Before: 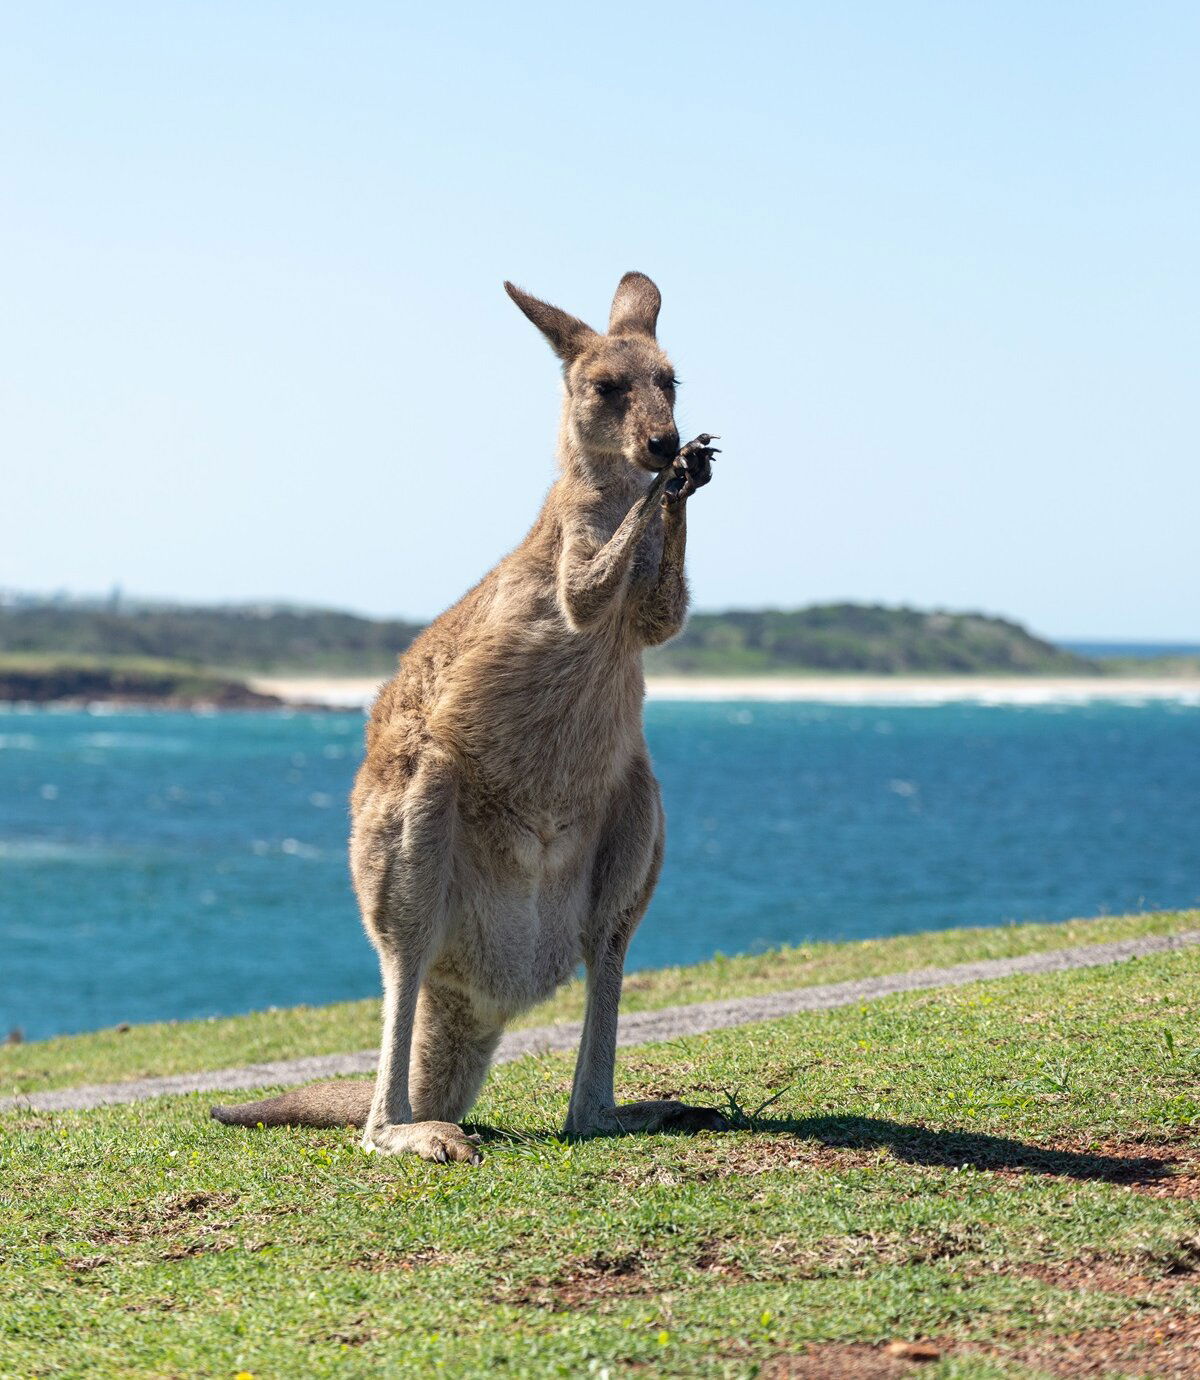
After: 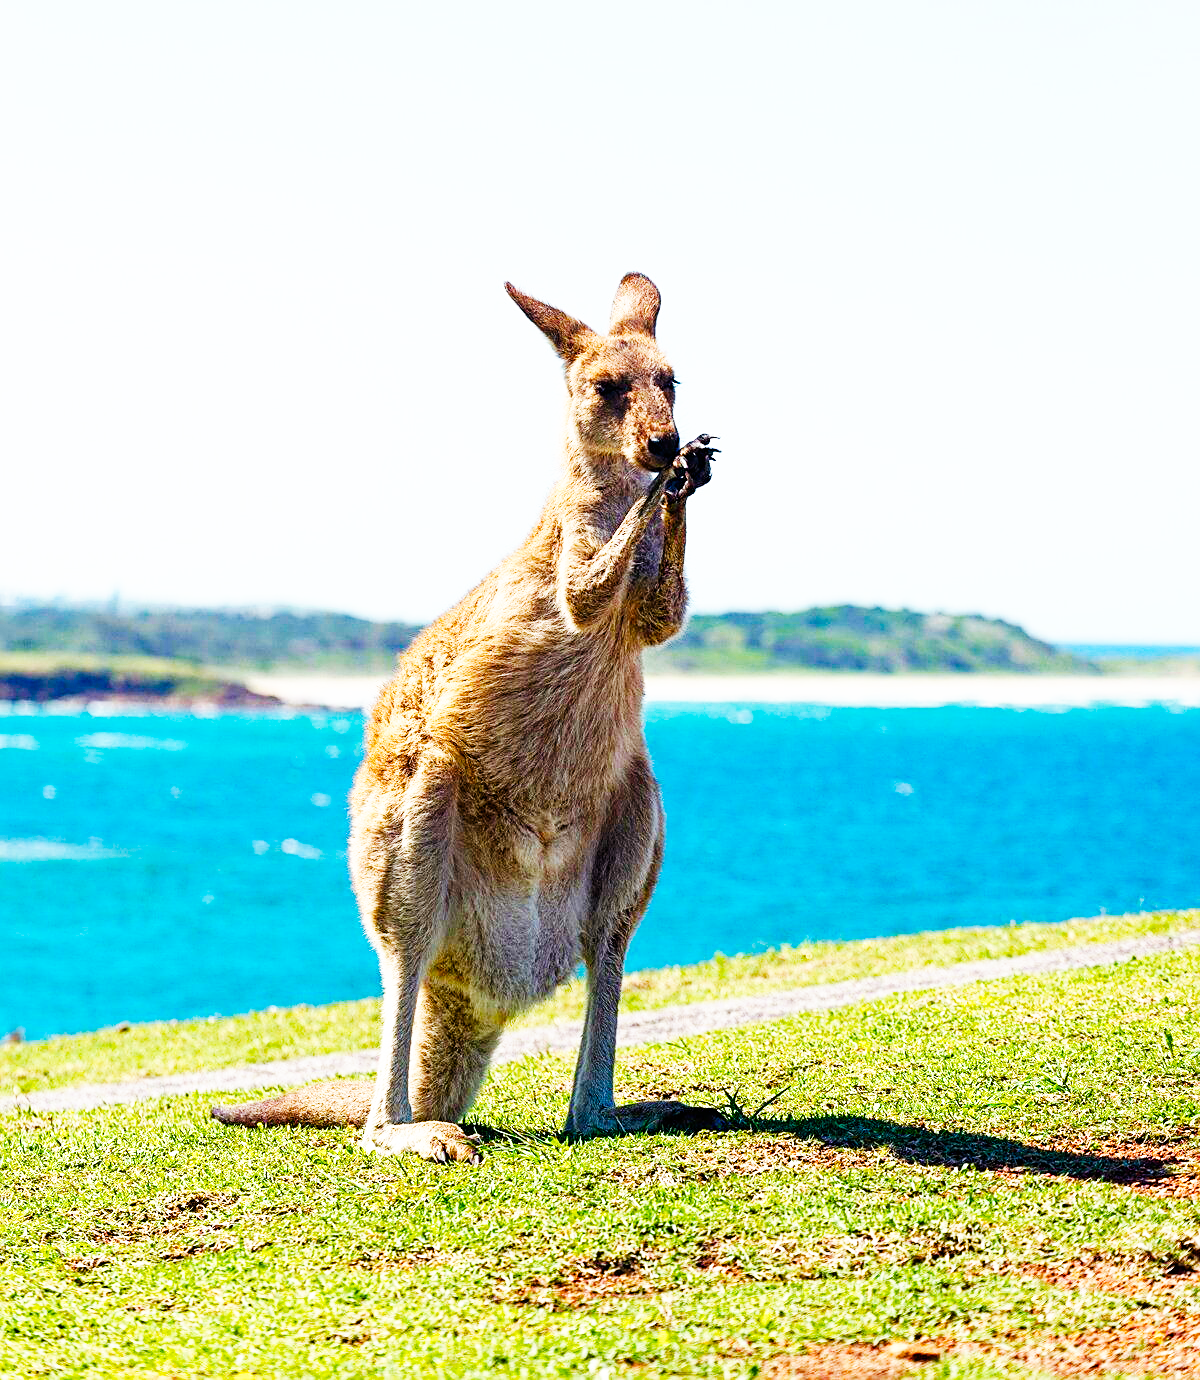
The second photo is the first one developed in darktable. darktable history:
color balance rgb: shadows lift › chroma 1.024%, shadows lift › hue 28.86°, linear chroma grading › global chroma 14.681%, perceptual saturation grading › global saturation 25.707%, perceptual saturation grading › highlights -50.355%, perceptual saturation grading › shadows 30.589%, global vibrance 43.028%
base curve: curves: ch0 [(0, 0) (0.007, 0.004) (0.027, 0.03) (0.046, 0.07) (0.207, 0.54) (0.442, 0.872) (0.673, 0.972) (1, 1)], preserve colors none
exposure: black level correction 0.002, exposure -0.1 EV, compensate highlight preservation false
sharpen: on, module defaults
